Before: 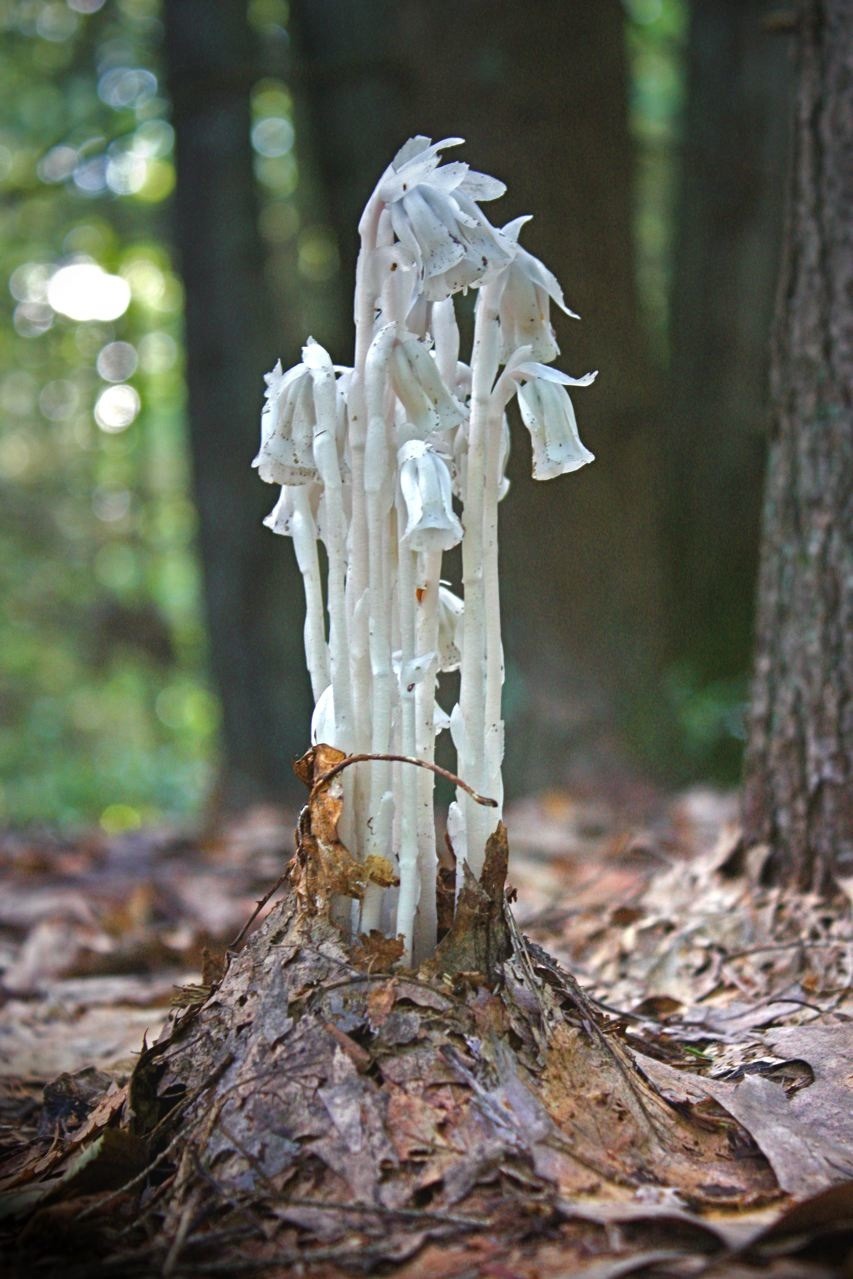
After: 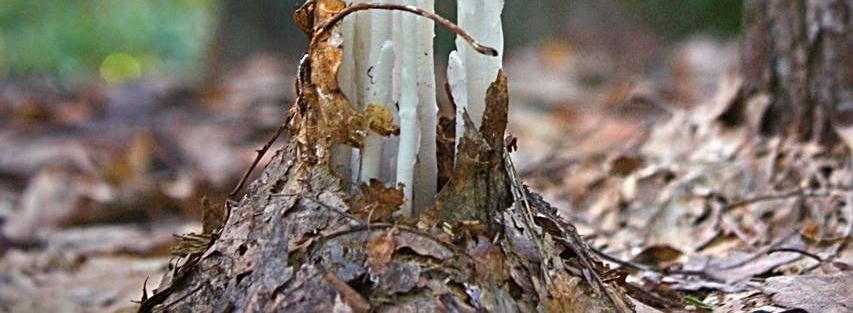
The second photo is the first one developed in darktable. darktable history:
sharpen: on, module defaults
crop and rotate: top 58.786%, bottom 16.728%
shadows and highlights: shadows 43.87, white point adjustment -1.47, soften with gaussian
